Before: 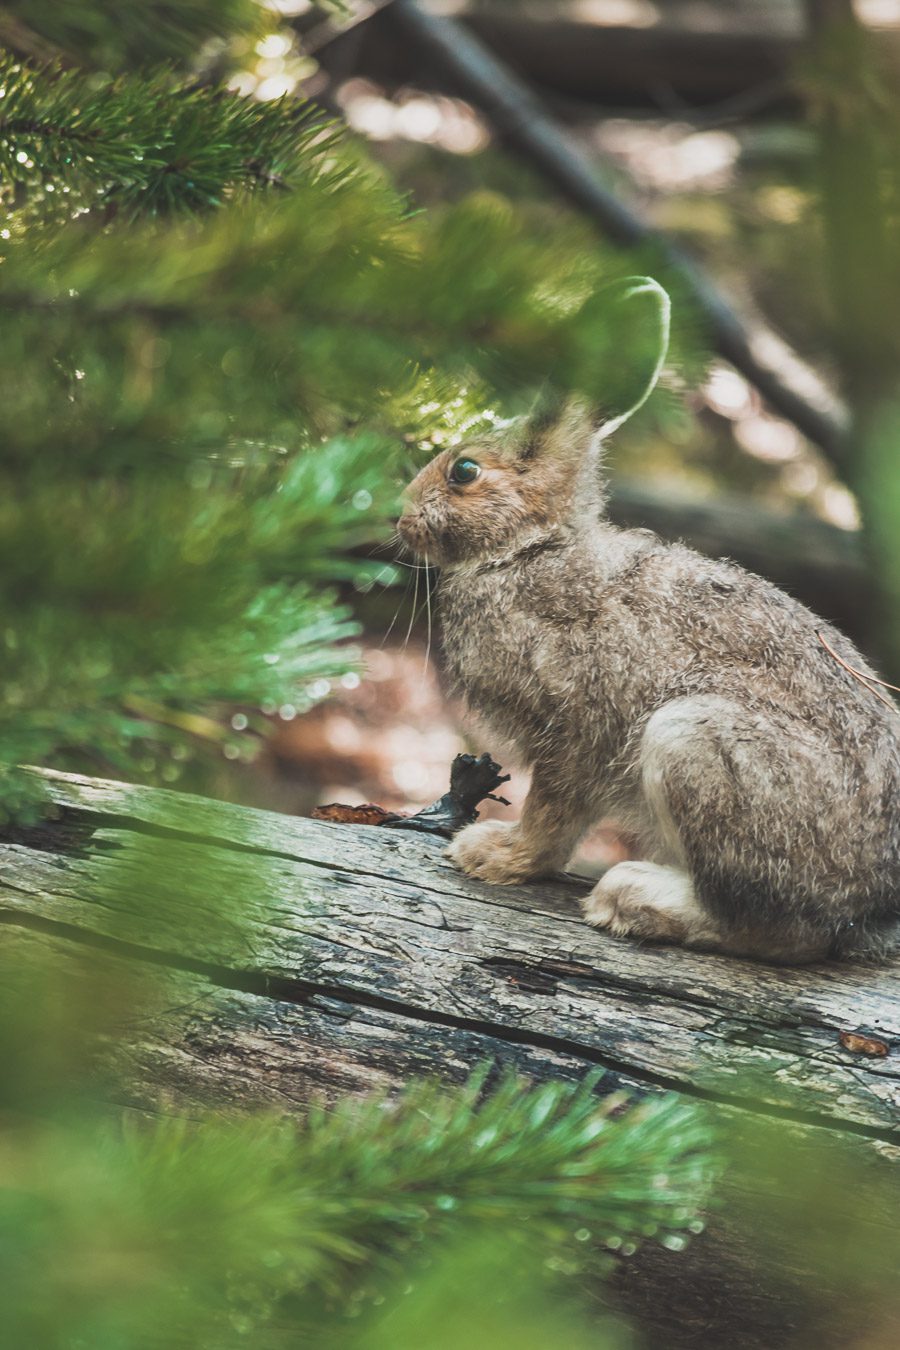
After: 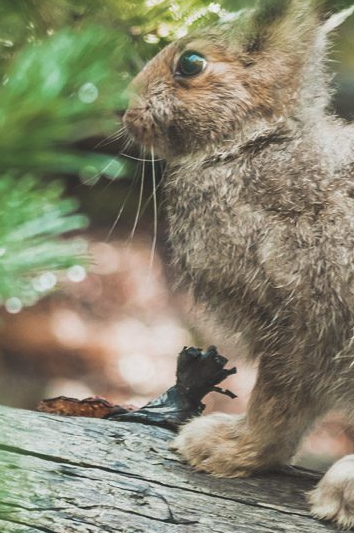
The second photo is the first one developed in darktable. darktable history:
crop: left 30.451%, top 30.214%, right 30.064%, bottom 30.305%
